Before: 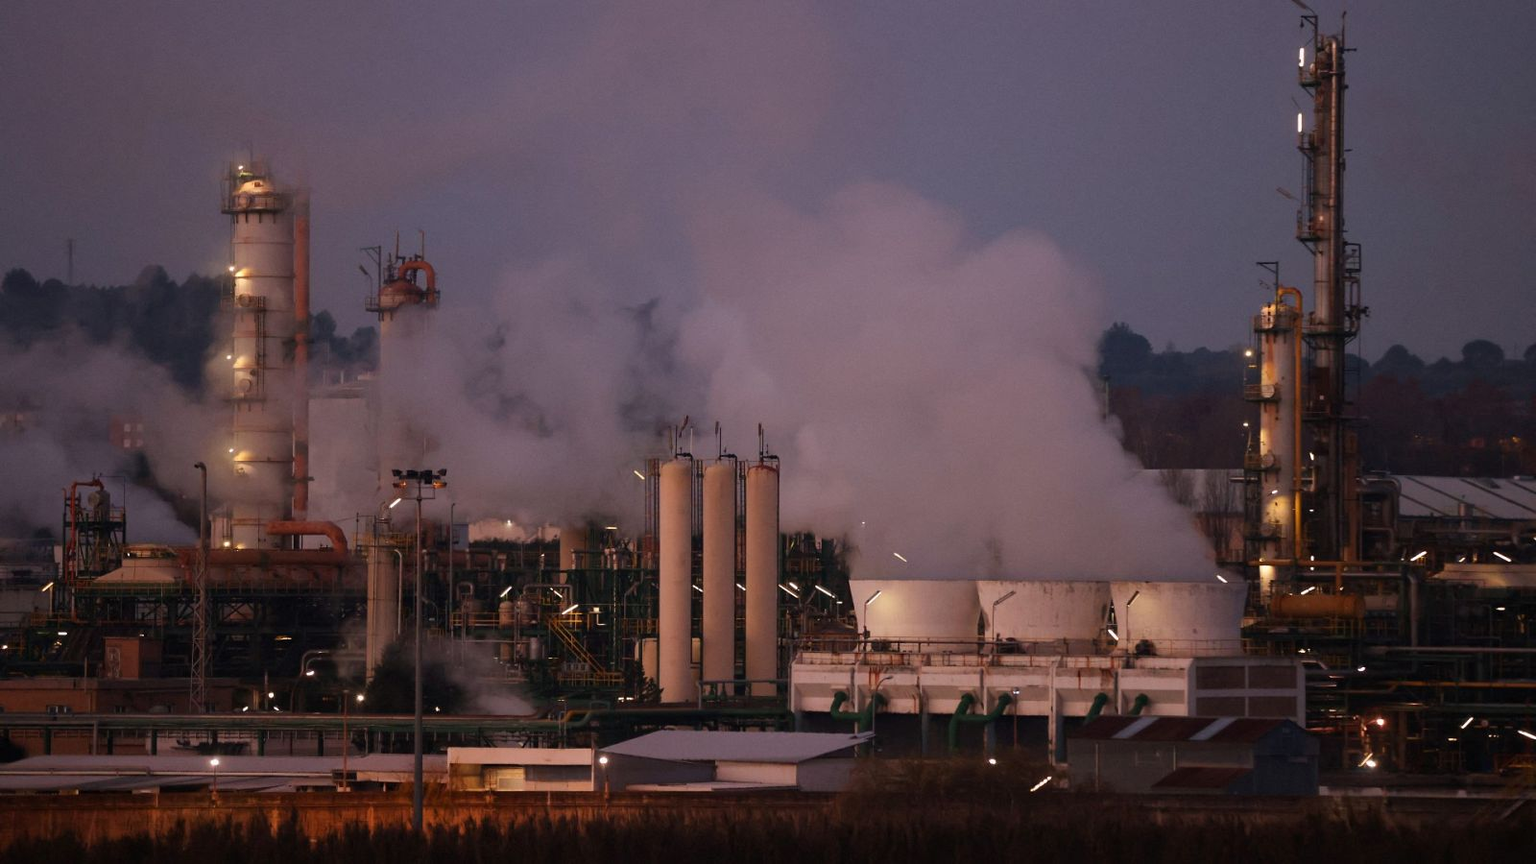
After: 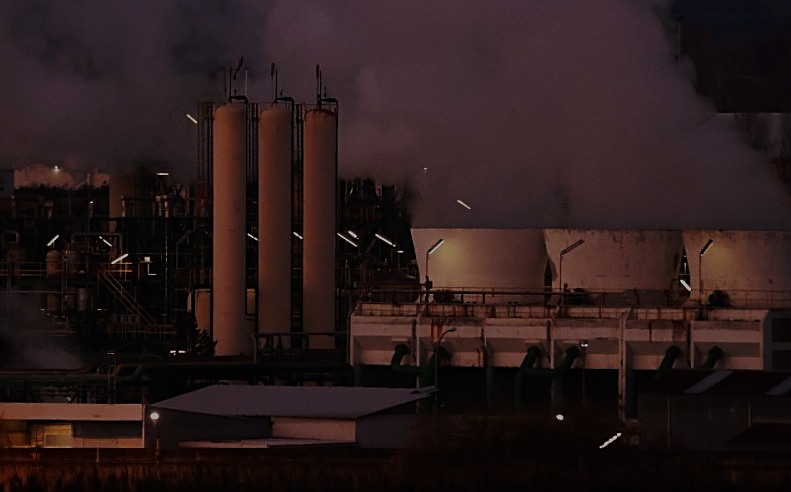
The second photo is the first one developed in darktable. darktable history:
exposure: exposure -2.446 EV, compensate highlight preservation false
sharpen: on, module defaults
base curve: curves: ch0 [(0, 0) (0.028, 0.03) (0.121, 0.232) (0.46, 0.748) (0.859, 0.968) (1, 1)], preserve colors none
crop: left 29.672%, top 41.786%, right 20.851%, bottom 3.487%
